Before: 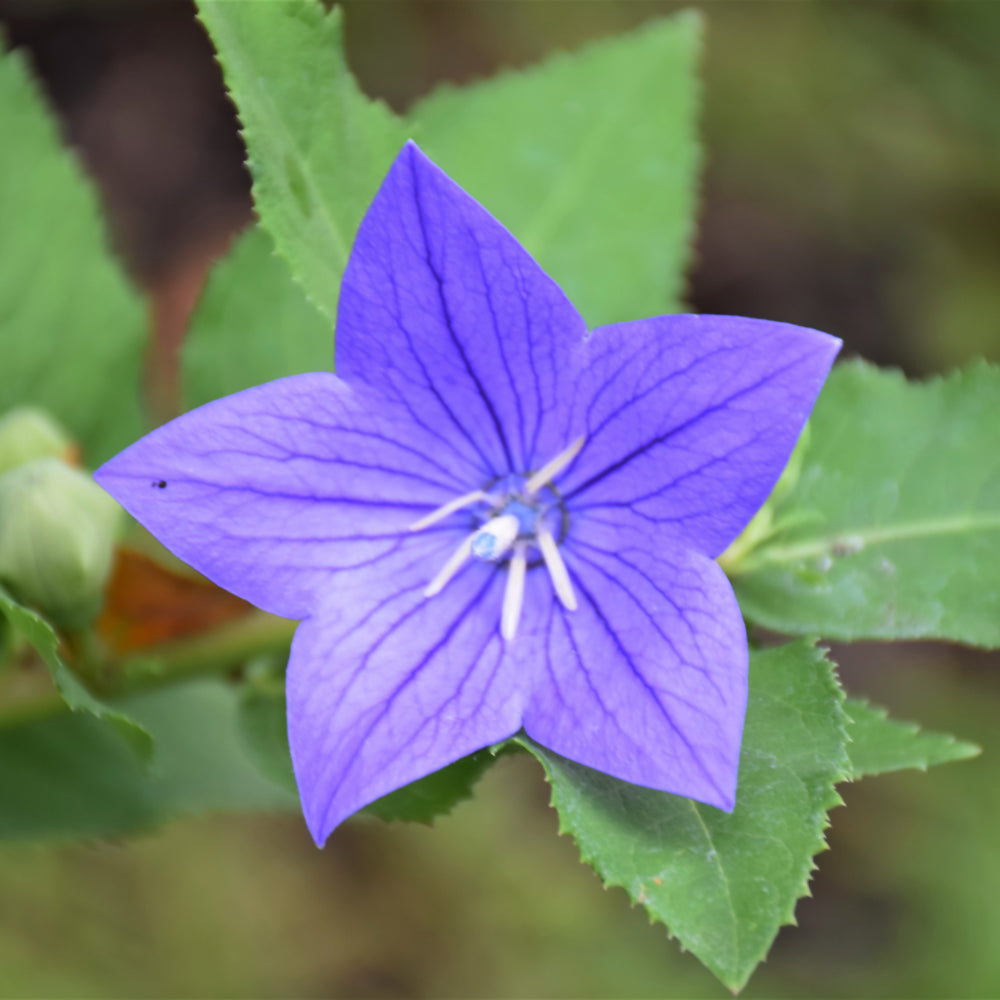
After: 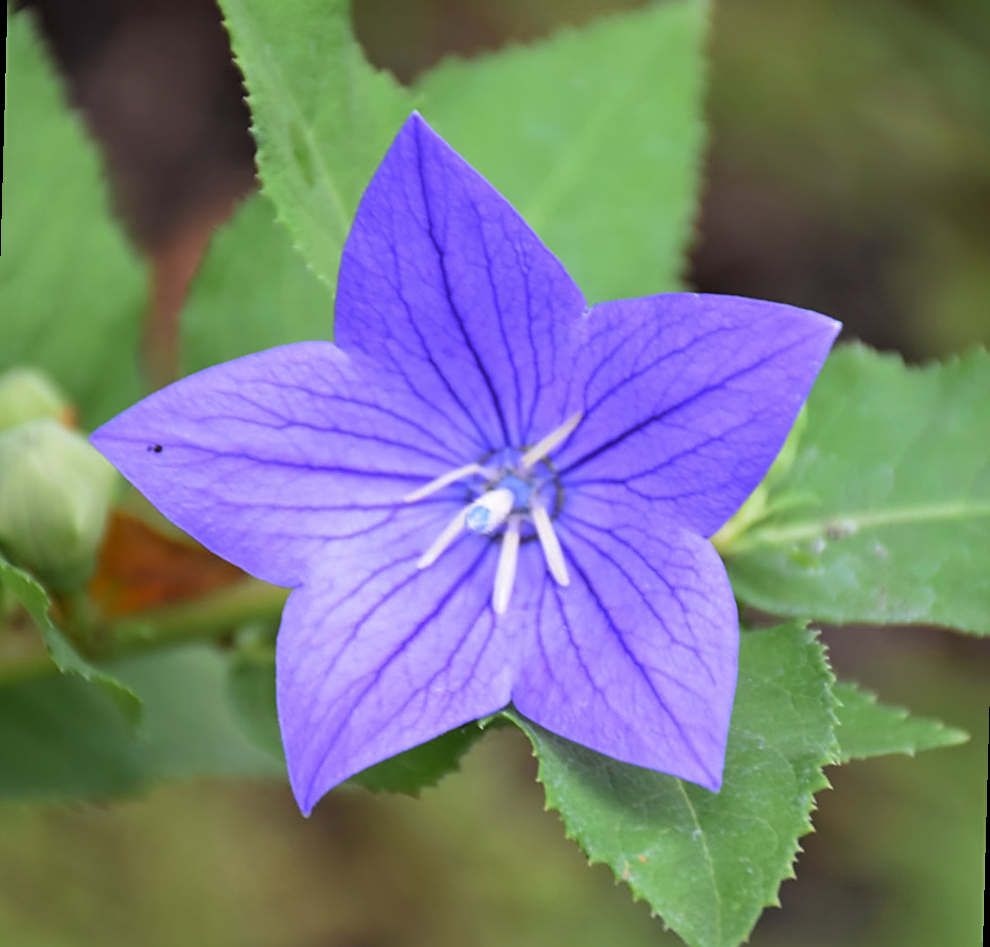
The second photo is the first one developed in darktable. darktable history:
sharpen: on, module defaults
rotate and perspective: rotation 1.57°, crop left 0.018, crop right 0.982, crop top 0.039, crop bottom 0.961
